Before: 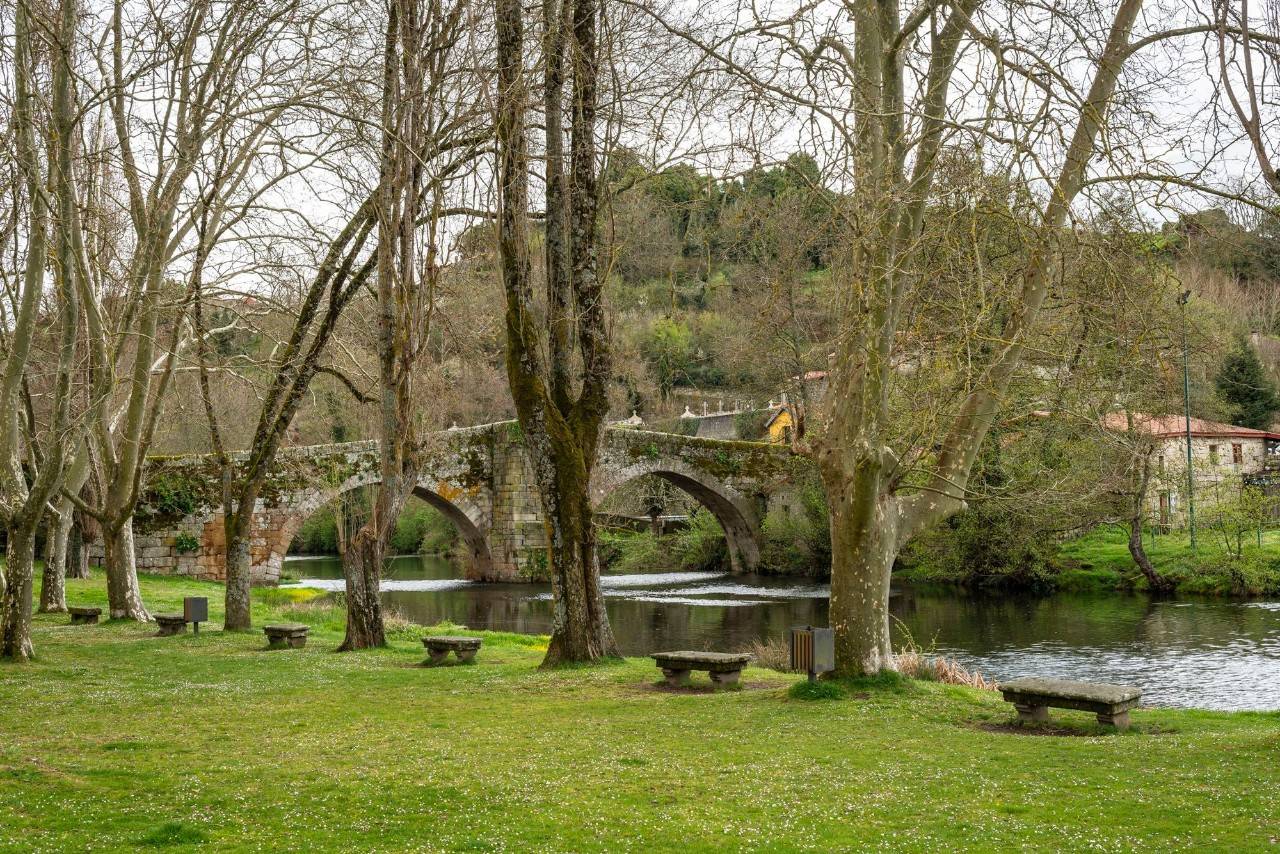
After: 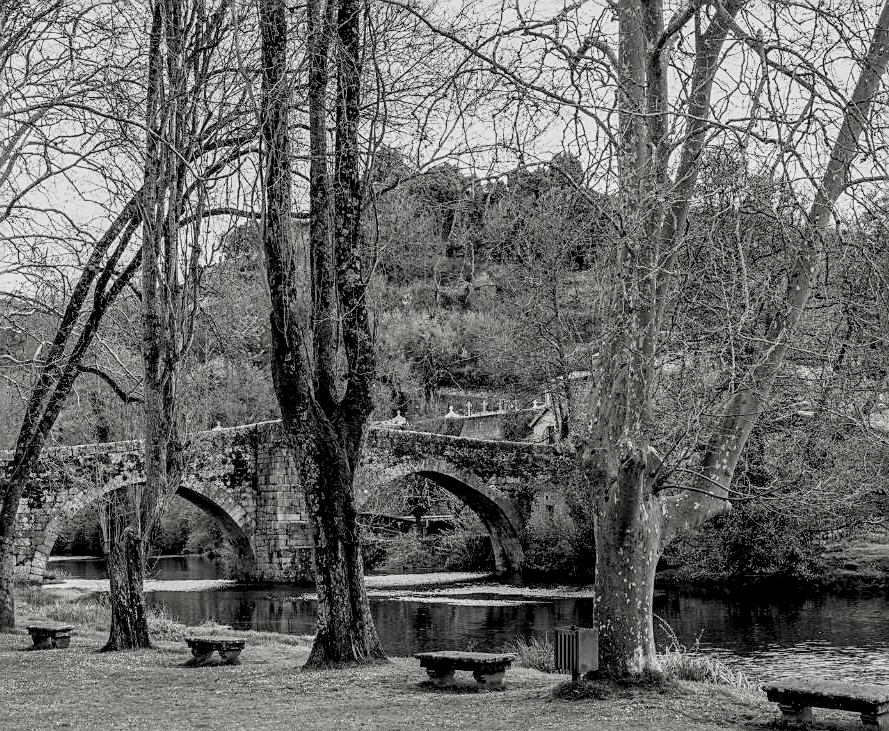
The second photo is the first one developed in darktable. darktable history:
local contrast: on, module defaults
color zones: curves: ch0 [(0.25, 0.5) (0.636, 0.25) (0.75, 0.5)]
filmic rgb: black relative exposure -5.11 EV, white relative exposure 3.49 EV, threshold -0.286 EV, transition 3.19 EV, structure ↔ texture 99.92%, hardness 3.18, contrast 1.185, highlights saturation mix -49.57%, add noise in highlights 0.001, preserve chrominance no, color science v4 (2020), enable highlight reconstruction true
velvia: on, module defaults
crop: left 18.449%, right 12.098%, bottom 14.314%
sharpen: on, module defaults
color balance rgb: shadows lift › chroma 2.005%, shadows lift › hue 215.33°, power › chroma 0.309%, power › hue 24.35°, global offset › luminance -0.307%, global offset › chroma 0.312%, global offset › hue 261.86°, perceptual saturation grading › global saturation 23.716%, perceptual saturation grading › highlights -23.65%, perceptual saturation grading › mid-tones 24.016%, perceptual saturation grading › shadows 40.226%, contrast -9.872%
exposure: black level correction 0.001, compensate exposure bias true, compensate highlight preservation false
